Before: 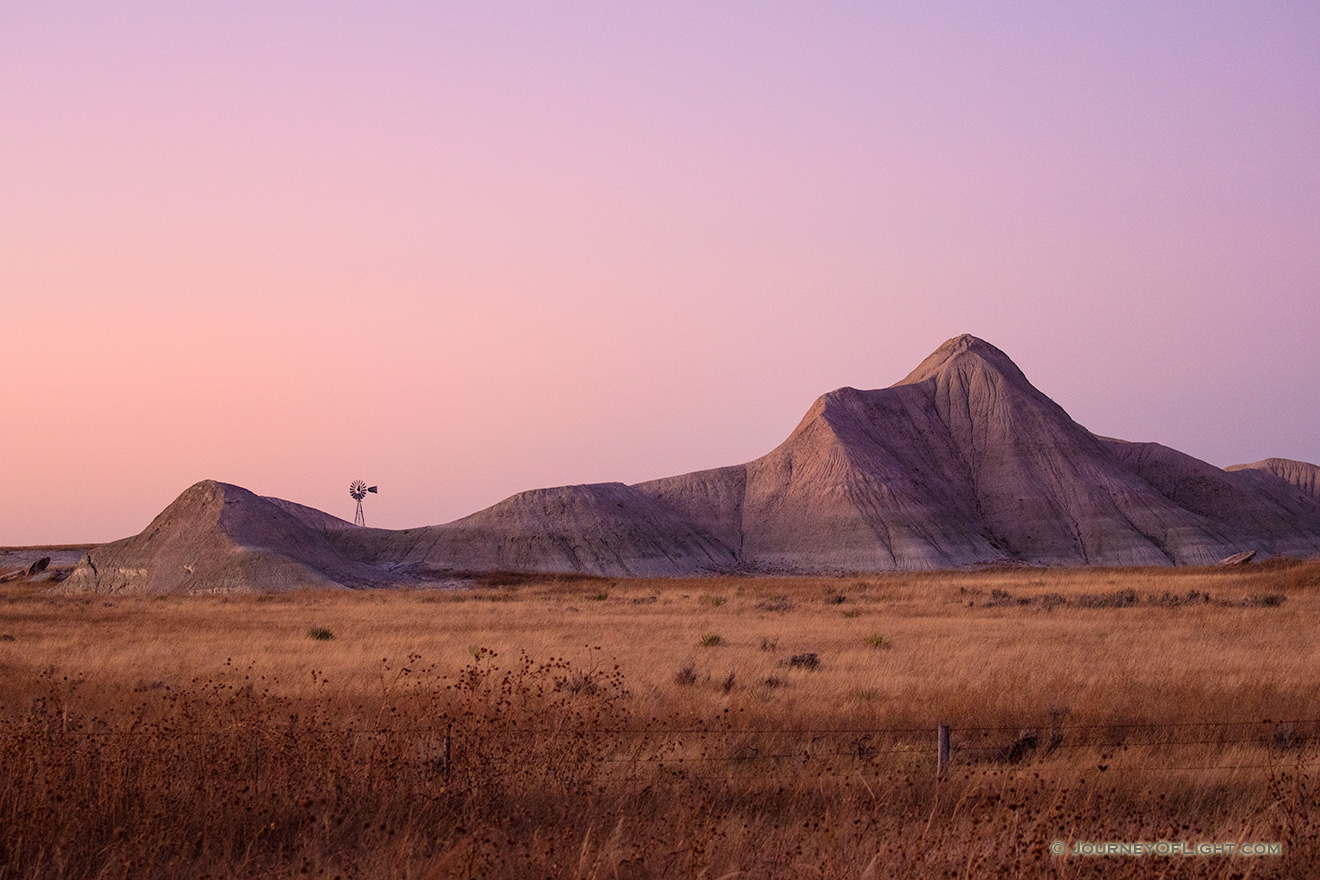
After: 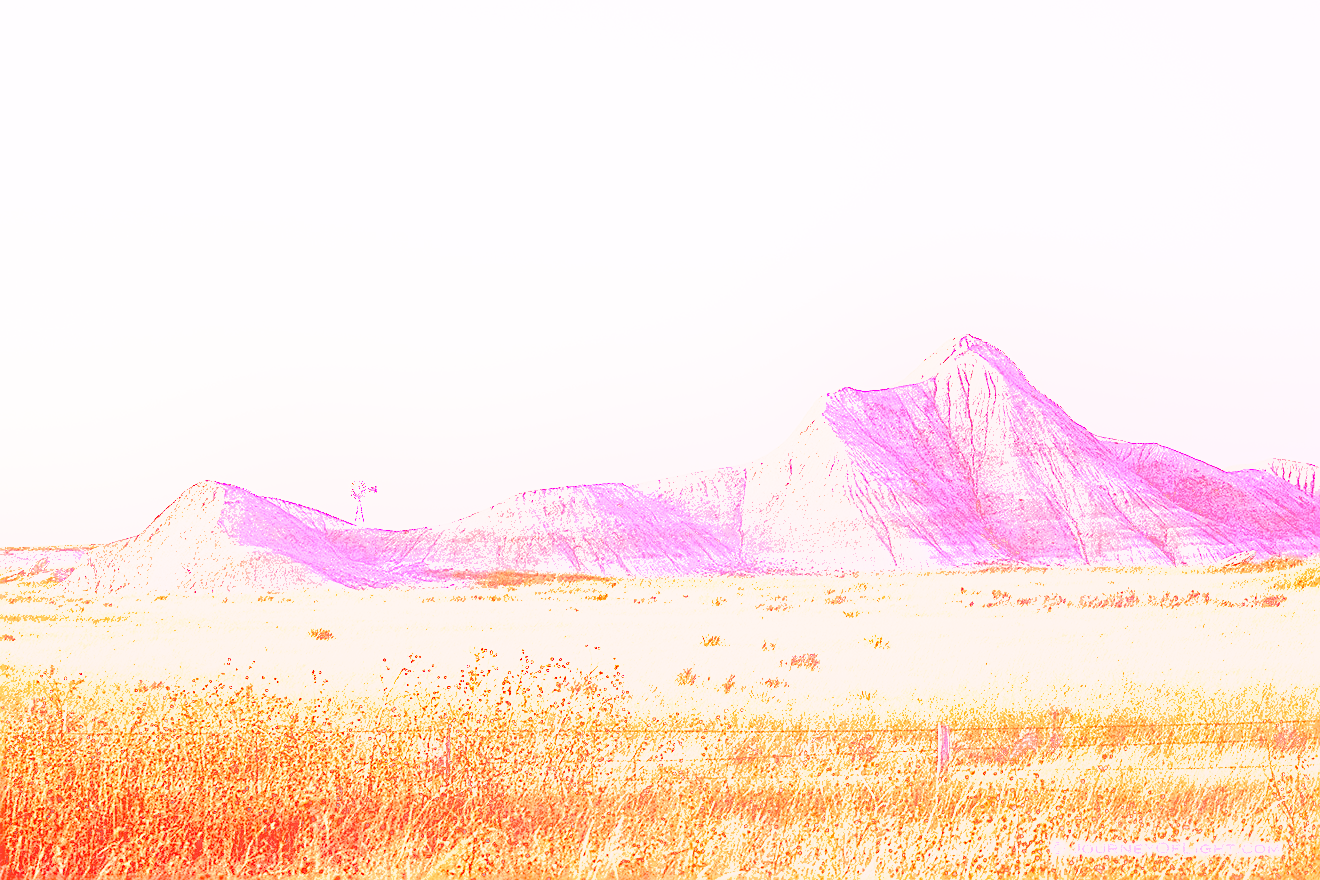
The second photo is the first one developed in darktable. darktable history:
sharpen: on, module defaults
exposure: exposure 1.15 EV, compensate highlight preservation false
local contrast: detail 140%
bloom: on, module defaults
base curve: curves: ch0 [(0, 0) (0.028, 0.03) (0.121, 0.232) (0.46, 0.748) (0.859, 0.968) (1, 1)], preserve colors none
white balance: red 4.26, blue 1.802
shadows and highlights: white point adjustment 1, soften with gaussian
